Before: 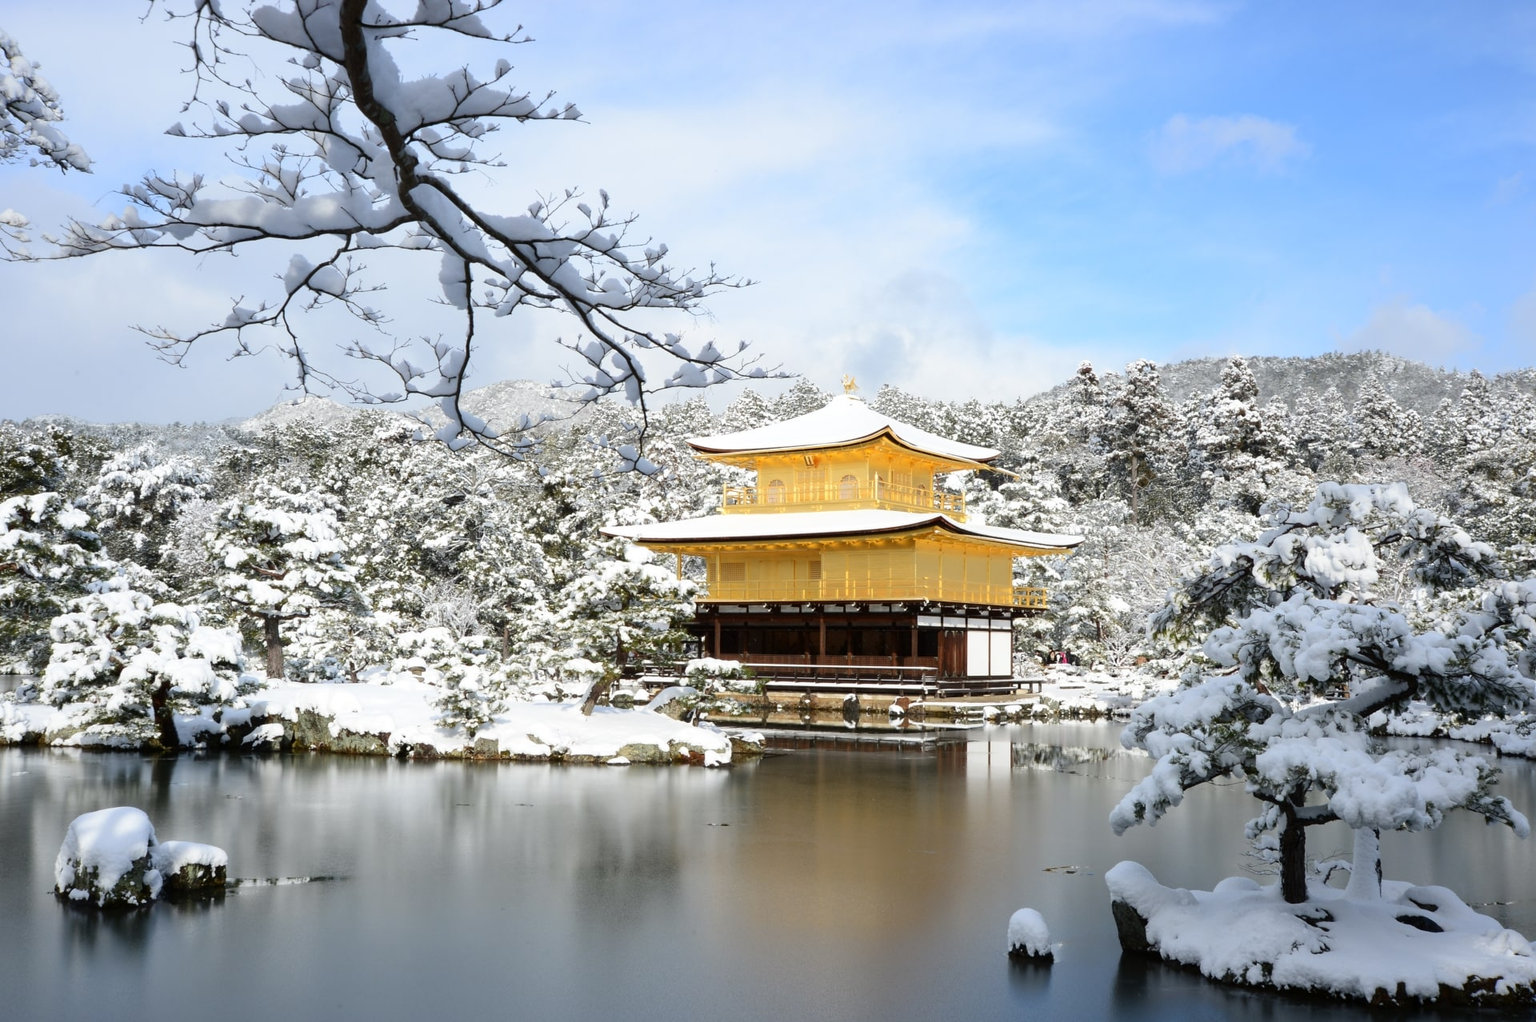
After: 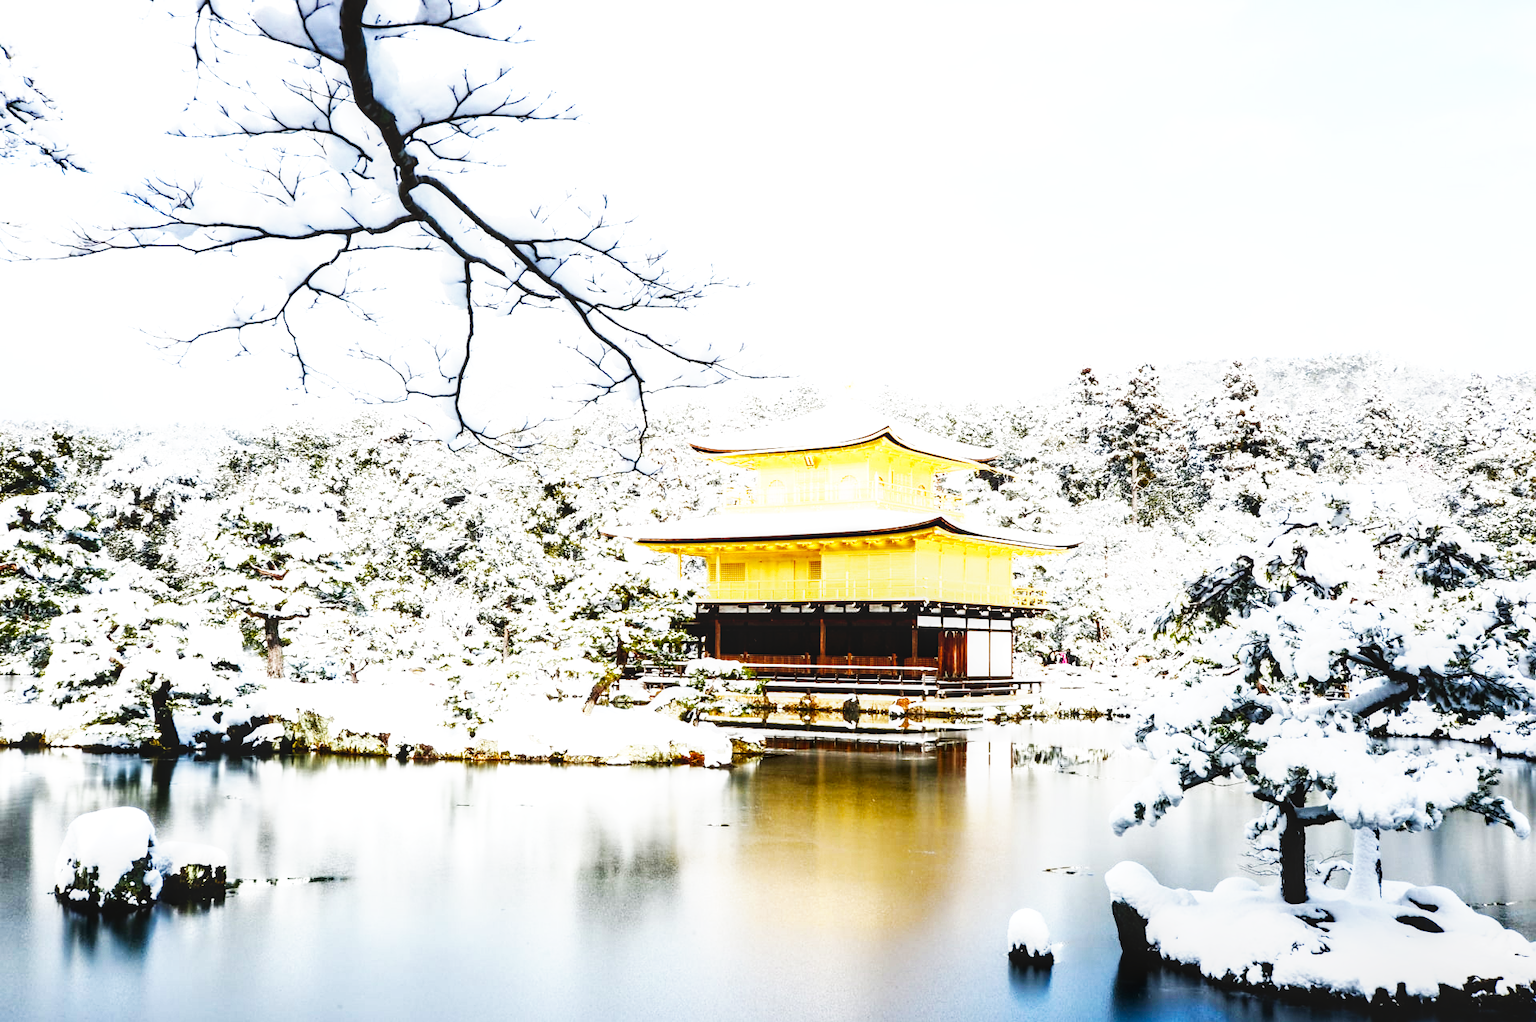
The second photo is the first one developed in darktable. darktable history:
tone equalizer: -8 EV -0.75 EV, -7 EV -0.7 EV, -6 EV -0.6 EV, -5 EV -0.4 EV, -3 EV 0.4 EV, -2 EV 0.6 EV, -1 EV 0.7 EV, +0 EV 0.75 EV, edges refinement/feathering 500, mask exposure compensation -1.57 EV, preserve details no
base curve: curves: ch0 [(0, 0) (0.007, 0.004) (0.027, 0.03) (0.046, 0.07) (0.207, 0.54) (0.442, 0.872) (0.673, 0.972) (1, 1)], preserve colors none
local contrast: on, module defaults
color balance rgb: perceptual saturation grading › mid-tones 6.33%, perceptual saturation grading › shadows 72.44%, perceptual brilliance grading › highlights 11.59%, contrast 5.05%
